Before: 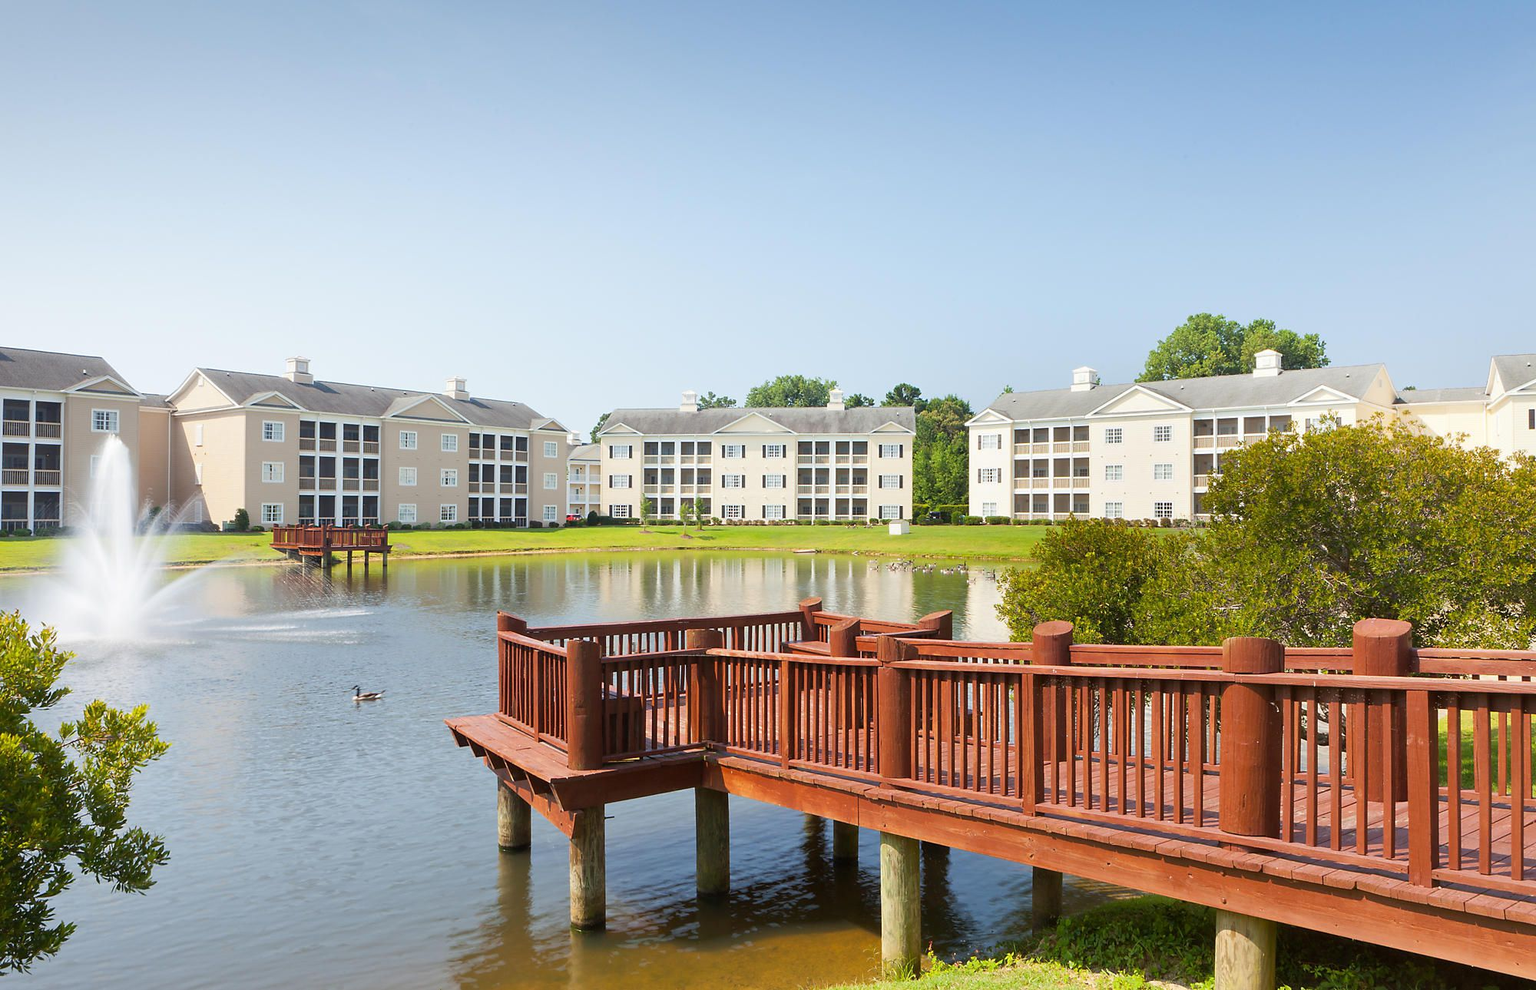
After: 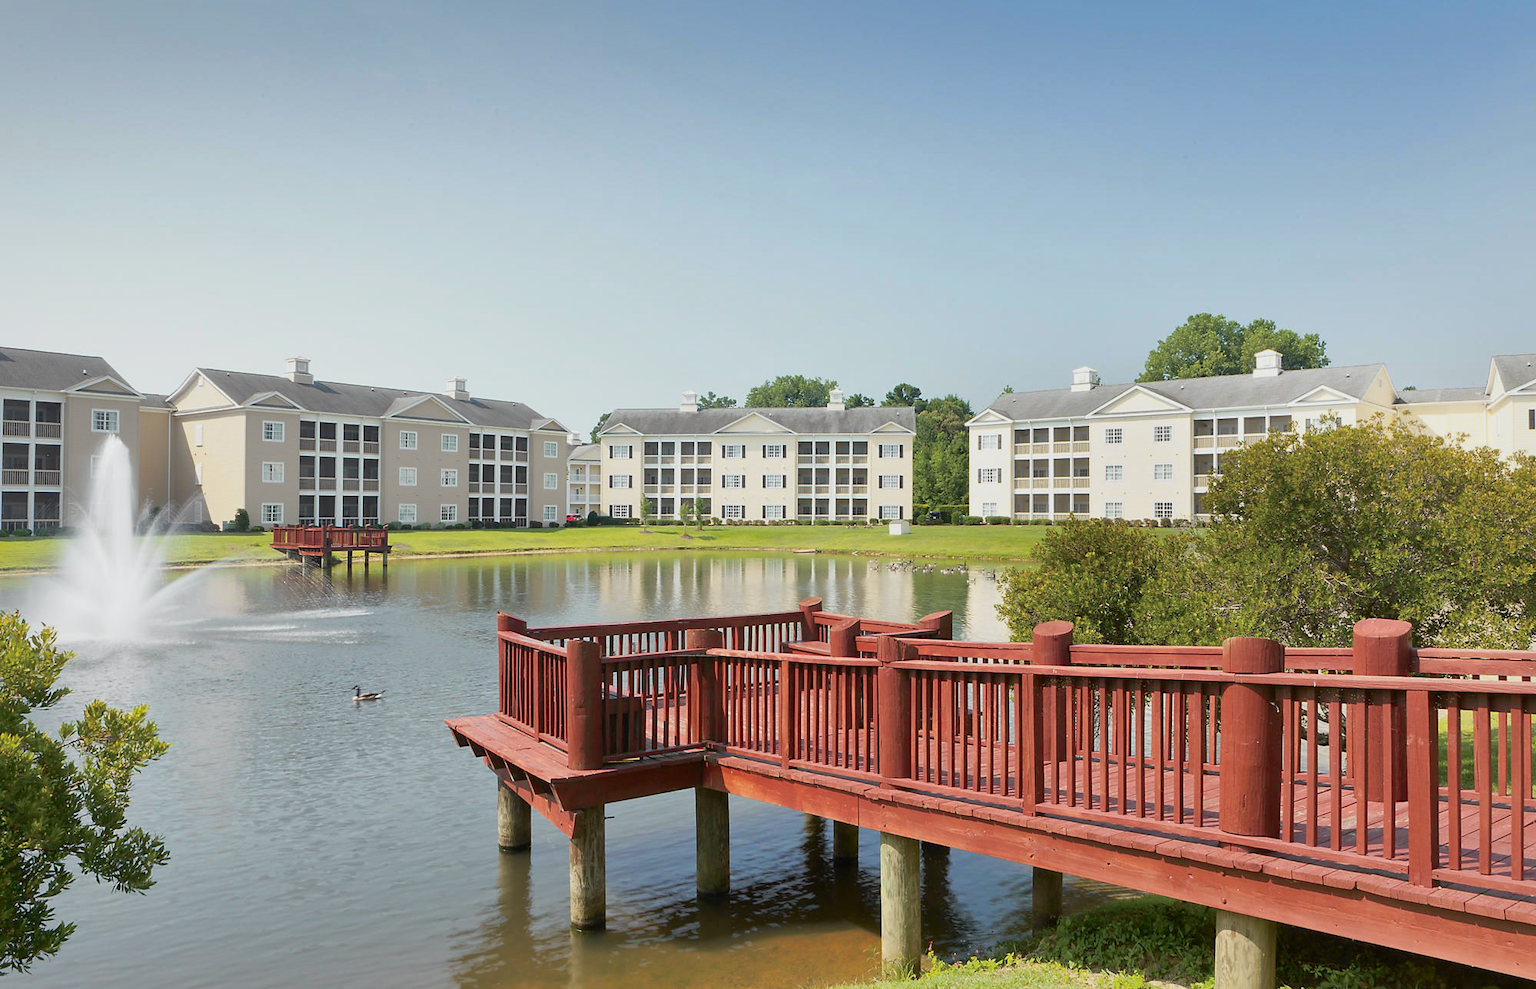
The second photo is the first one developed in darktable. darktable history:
tone curve: curves: ch0 [(0, 0) (0.058, 0.037) (0.214, 0.183) (0.304, 0.288) (0.561, 0.554) (0.687, 0.677) (0.768, 0.768) (0.858, 0.861) (0.987, 0.945)]; ch1 [(0, 0) (0.172, 0.123) (0.312, 0.296) (0.432, 0.448) (0.471, 0.469) (0.502, 0.5) (0.521, 0.505) (0.565, 0.569) (0.663, 0.663) (0.703, 0.721) (0.857, 0.917) (1, 1)]; ch2 [(0, 0) (0.411, 0.424) (0.485, 0.497) (0.502, 0.5) (0.517, 0.511) (0.556, 0.551) (0.626, 0.594) (0.709, 0.661) (1, 1)], color space Lab, independent channels, preserve colors none
rgb levels: preserve colors max RGB
shadows and highlights: on, module defaults
